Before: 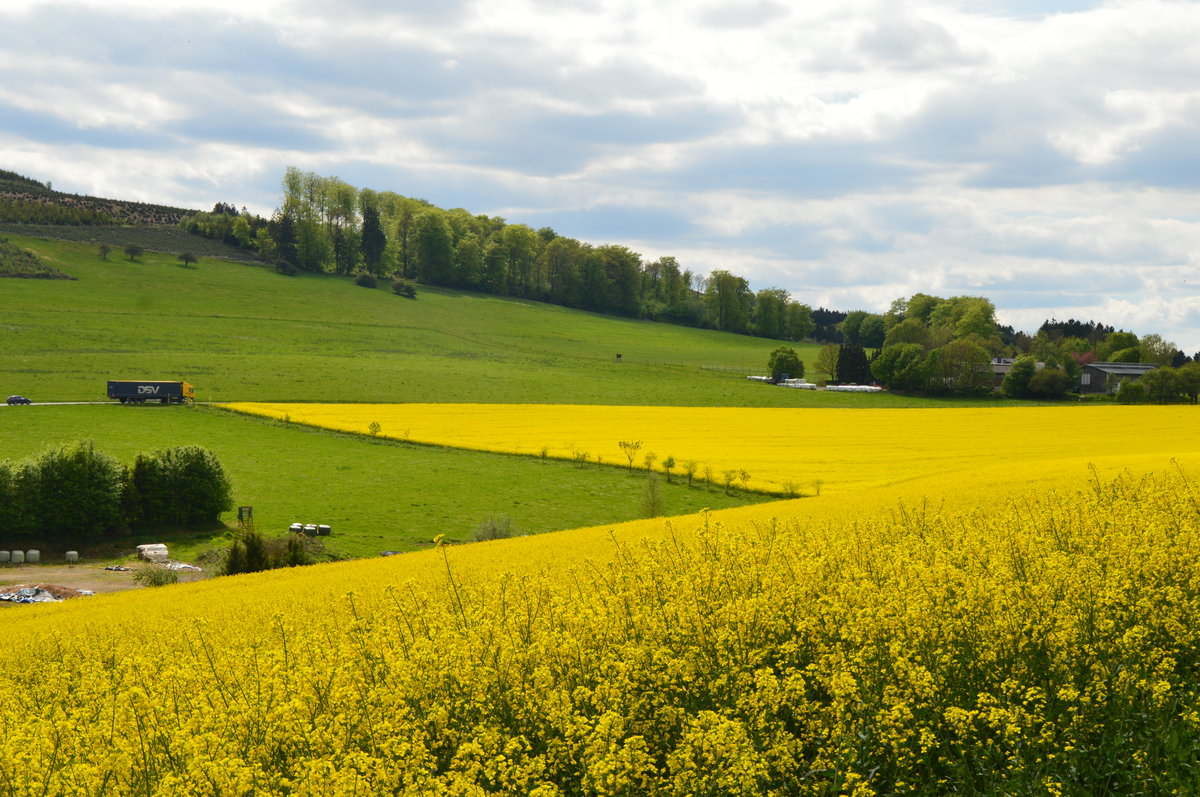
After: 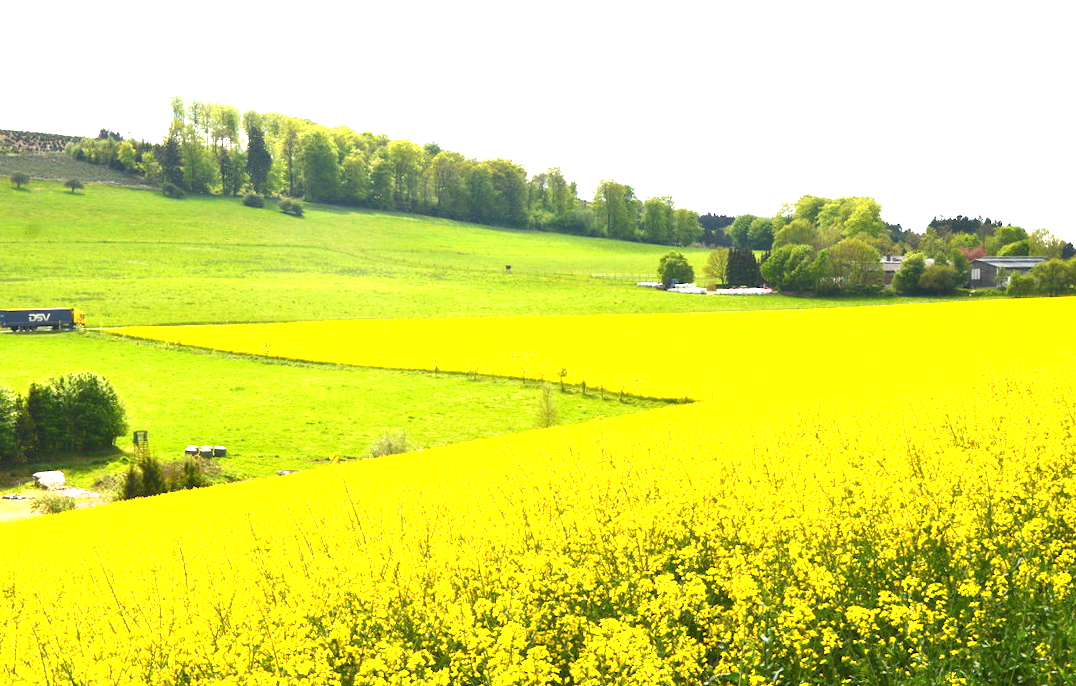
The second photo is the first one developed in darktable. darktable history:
exposure: black level correction 0, exposure 2 EV, compensate highlight preservation false
crop and rotate: left 8.262%, top 9.226%
rotate and perspective: rotation -2°, crop left 0.022, crop right 0.978, crop top 0.049, crop bottom 0.951
